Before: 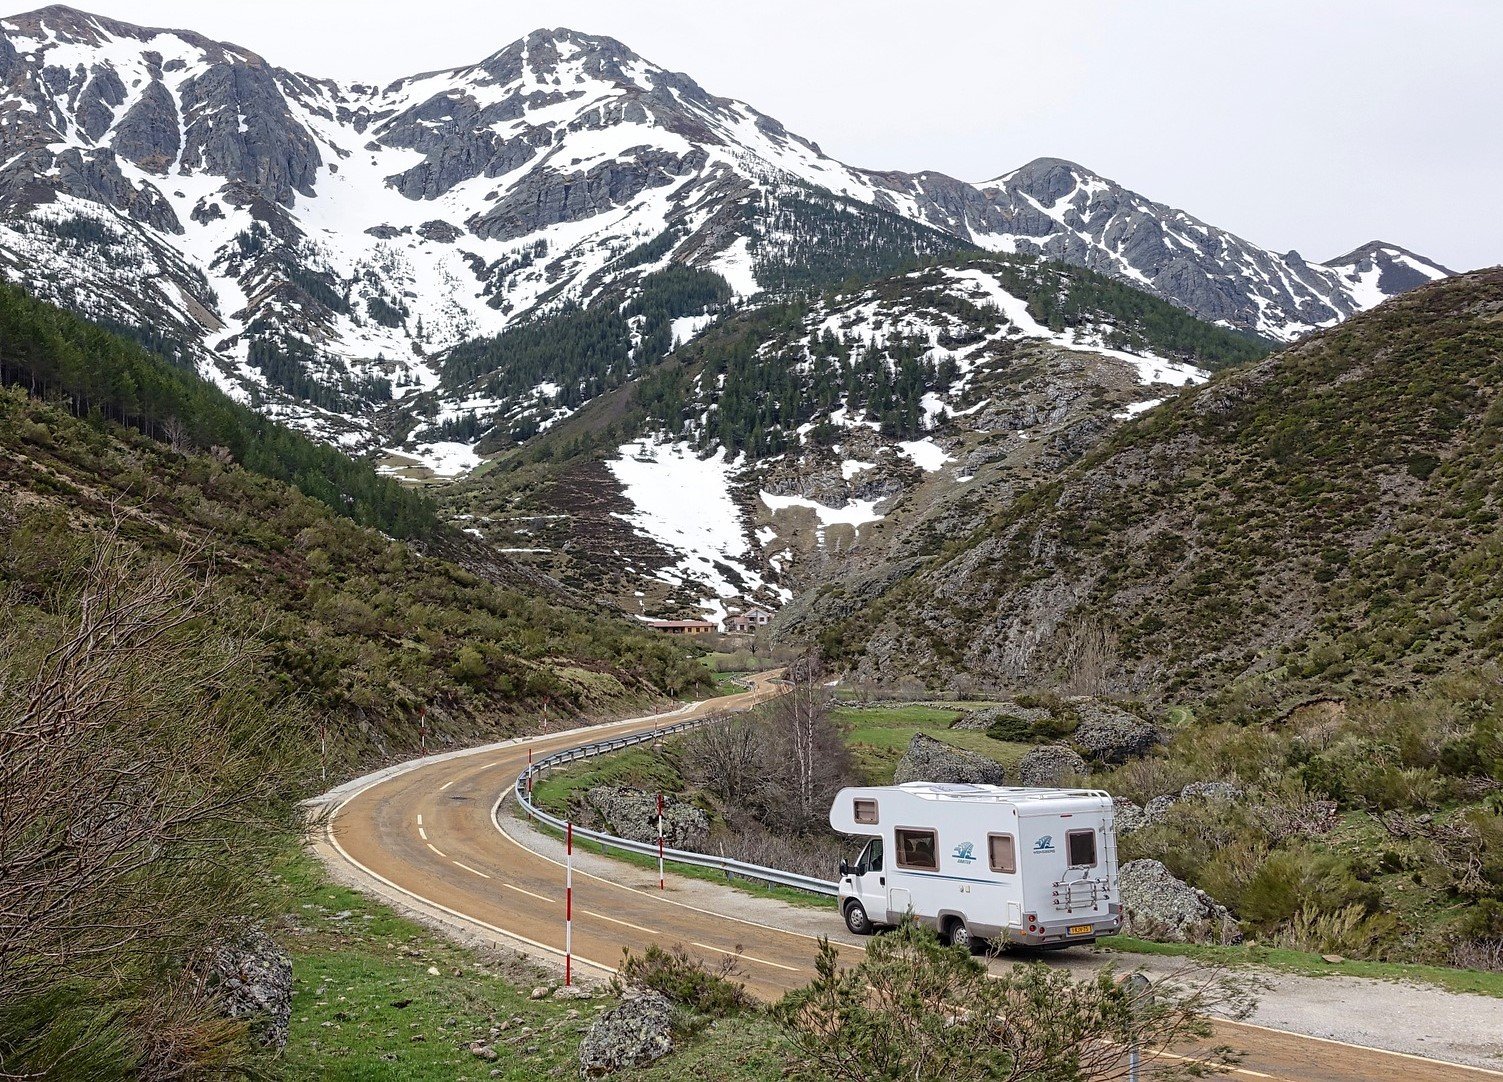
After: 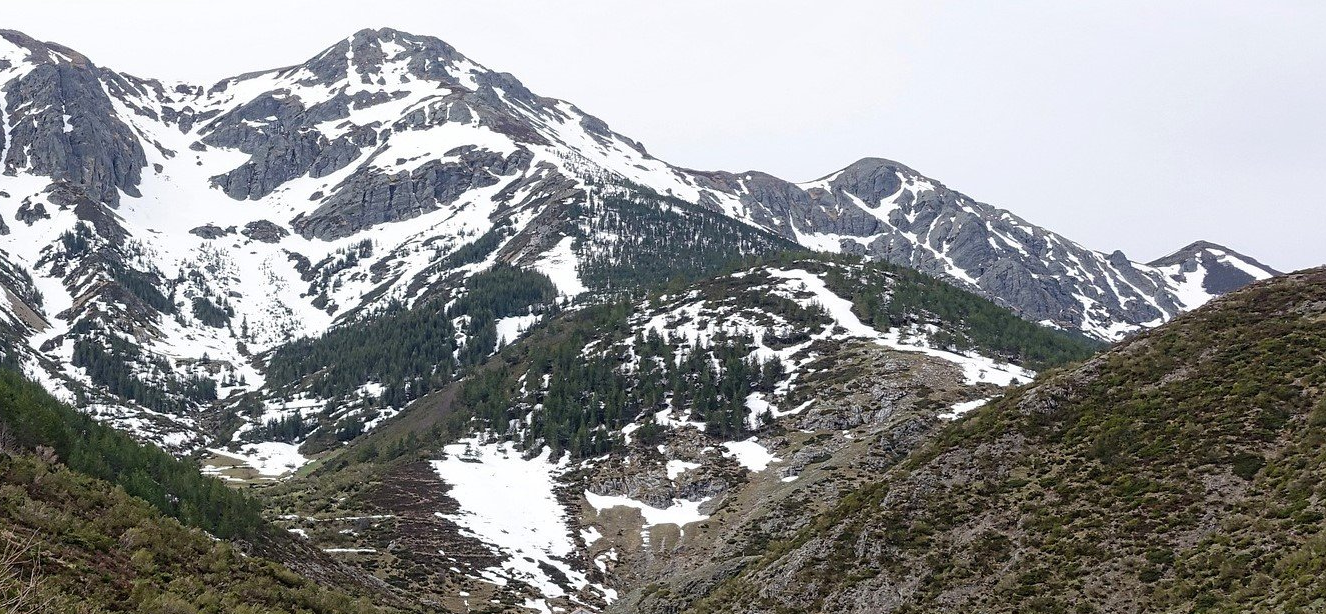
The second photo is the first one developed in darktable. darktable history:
crop and rotate: left 11.76%, bottom 43.184%
